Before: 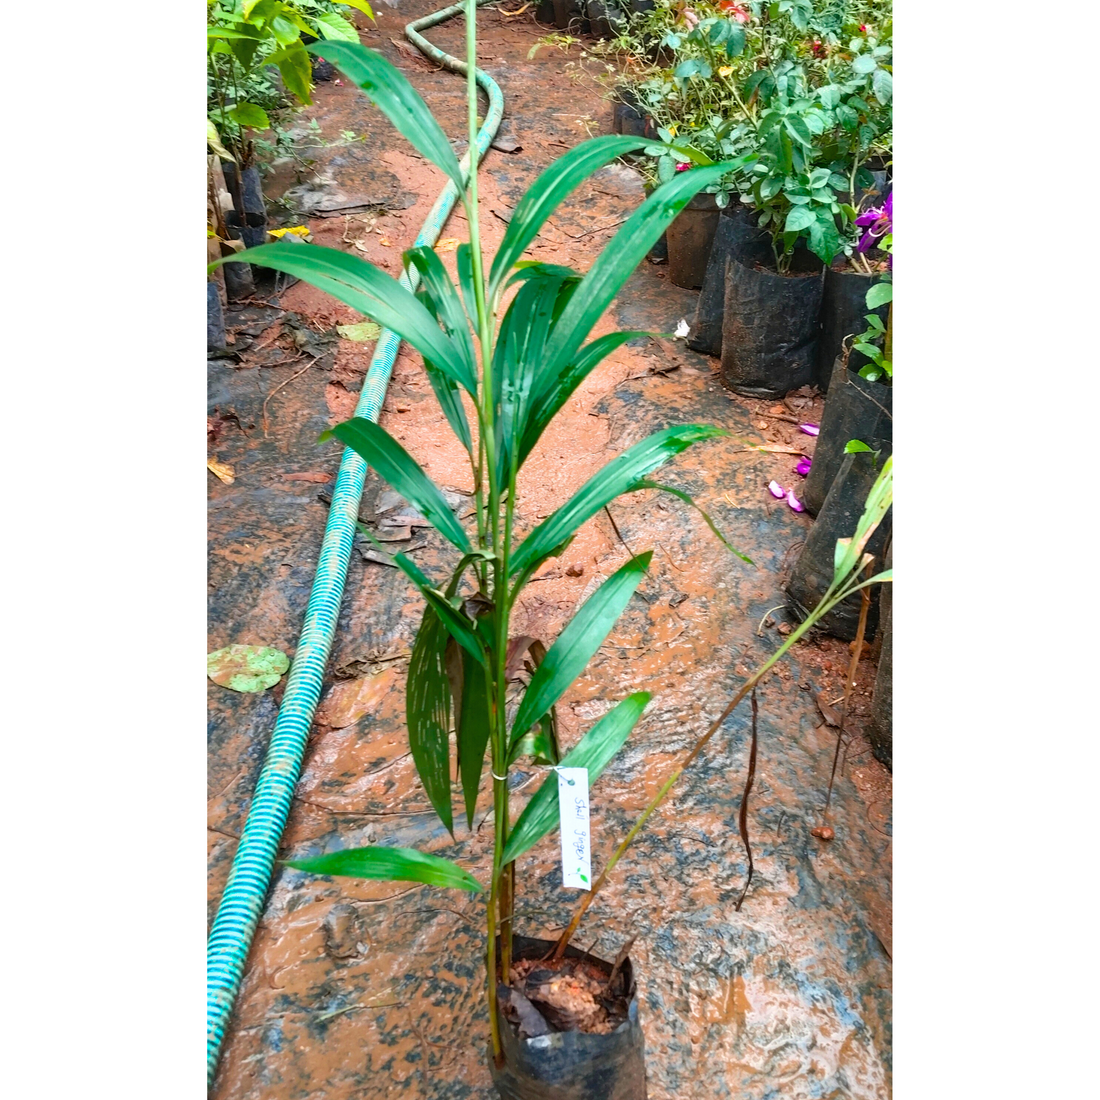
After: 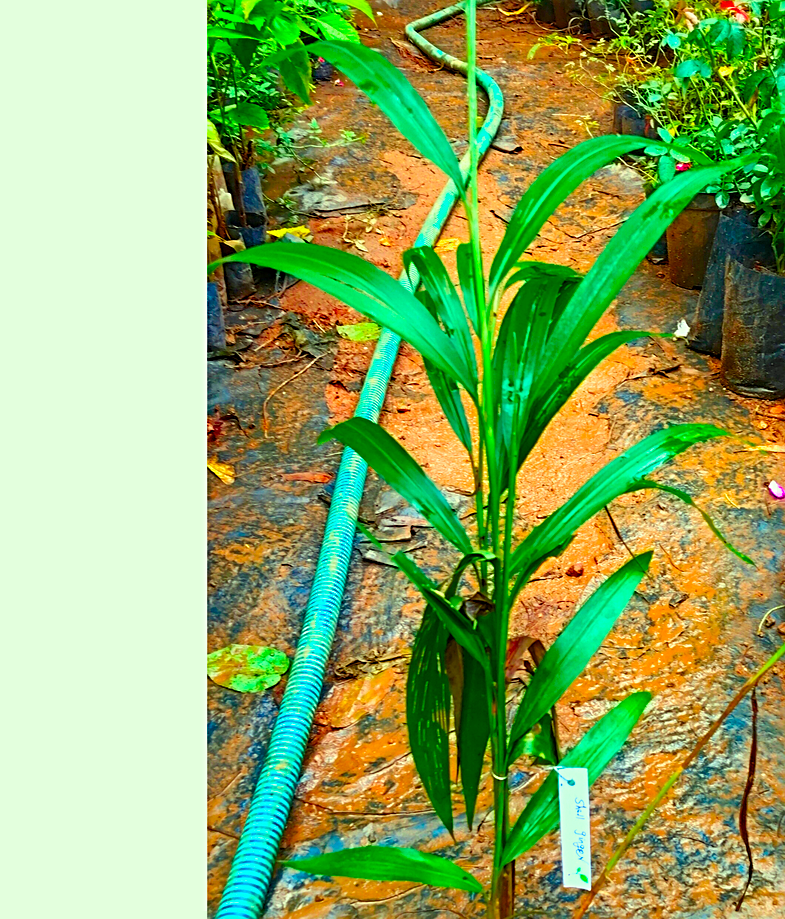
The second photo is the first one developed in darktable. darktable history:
sharpen: radius 3.112
color balance rgb: linear chroma grading › global chroma 14.82%, perceptual saturation grading › global saturation 15.546%, perceptual saturation grading › highlights -19.182%, perceptual saturation grading › shadows 20.089%, global vibrance 20%
crop: right 28.536%, bottom 16.432%
shadows and highlights: shadows 32.39, highlights -32.84, soften with gaussian
color correction: highlights a* -11.04, highlights b* 9.82, saturation 1.71
